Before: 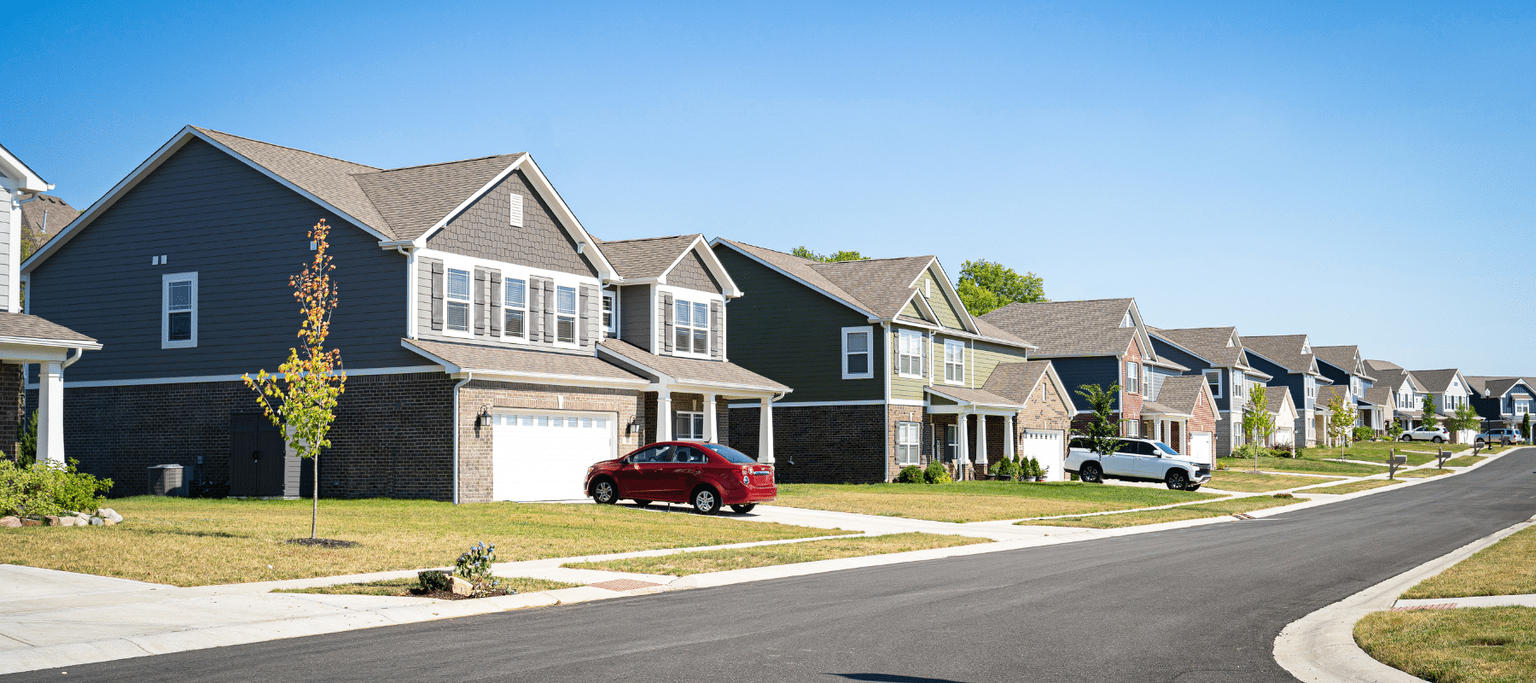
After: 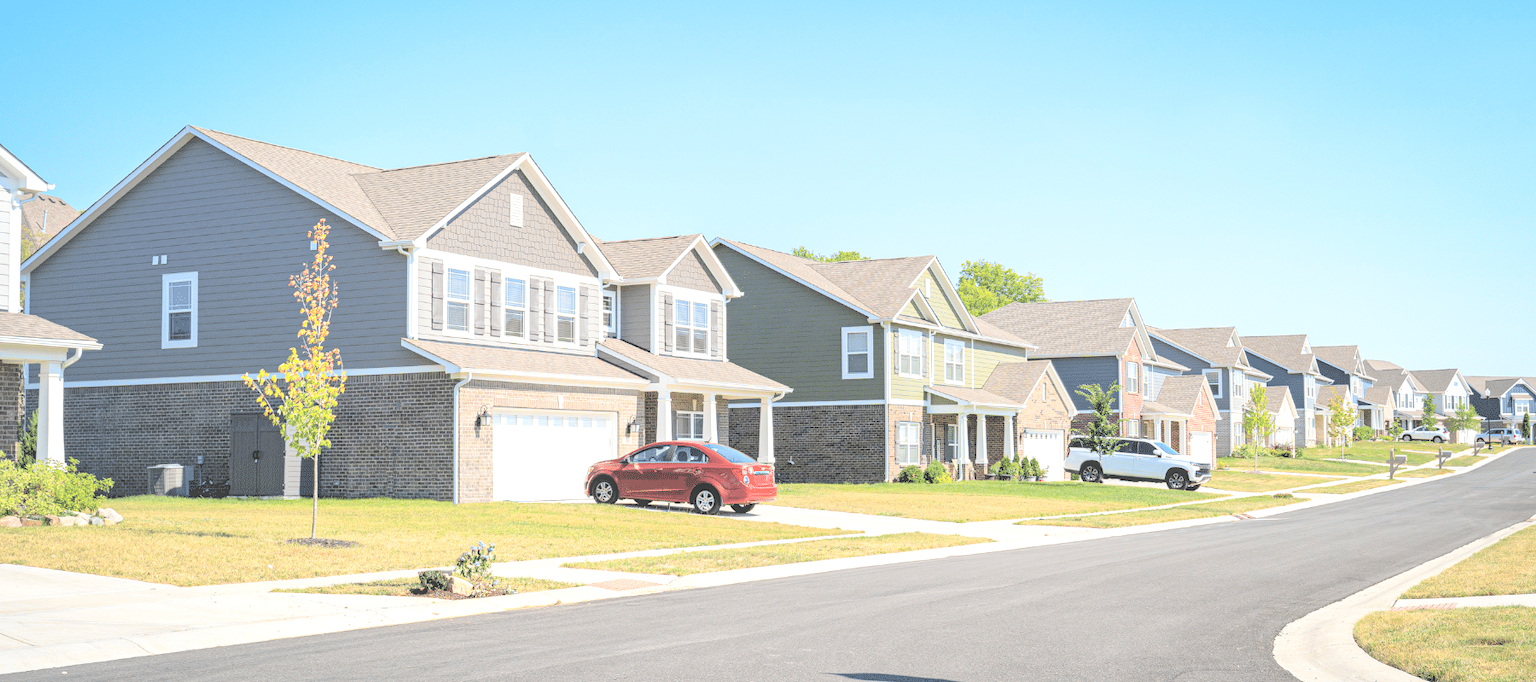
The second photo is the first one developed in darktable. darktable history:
contrast brightness saturation: brightness 0.985
local contrast: on, module defaults
